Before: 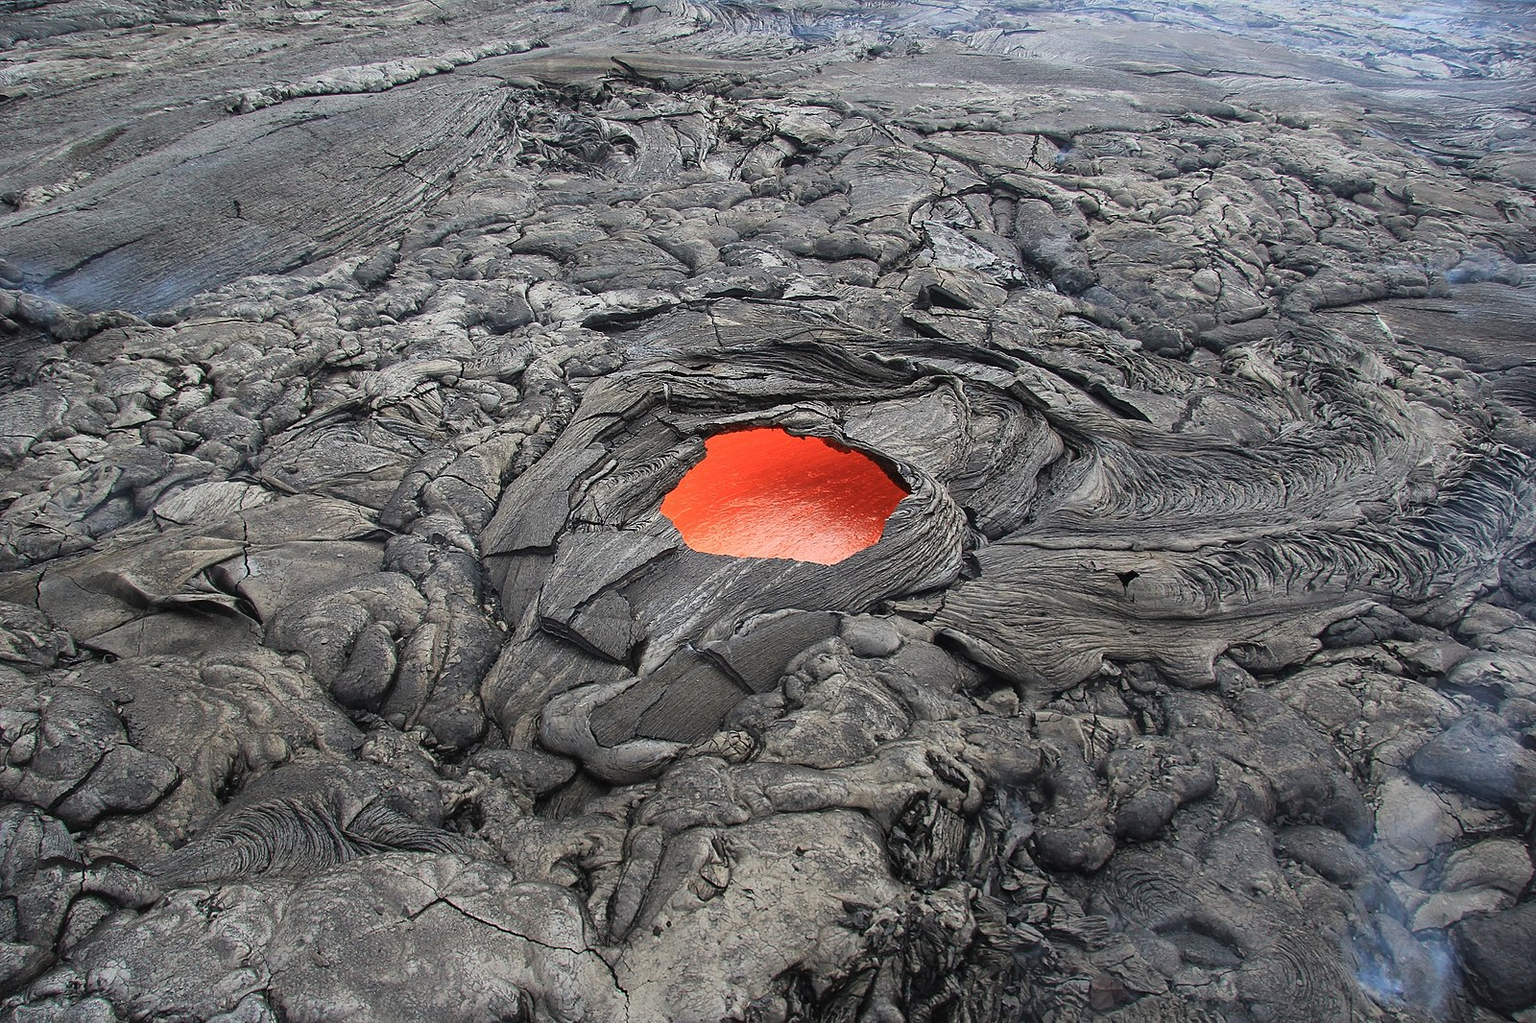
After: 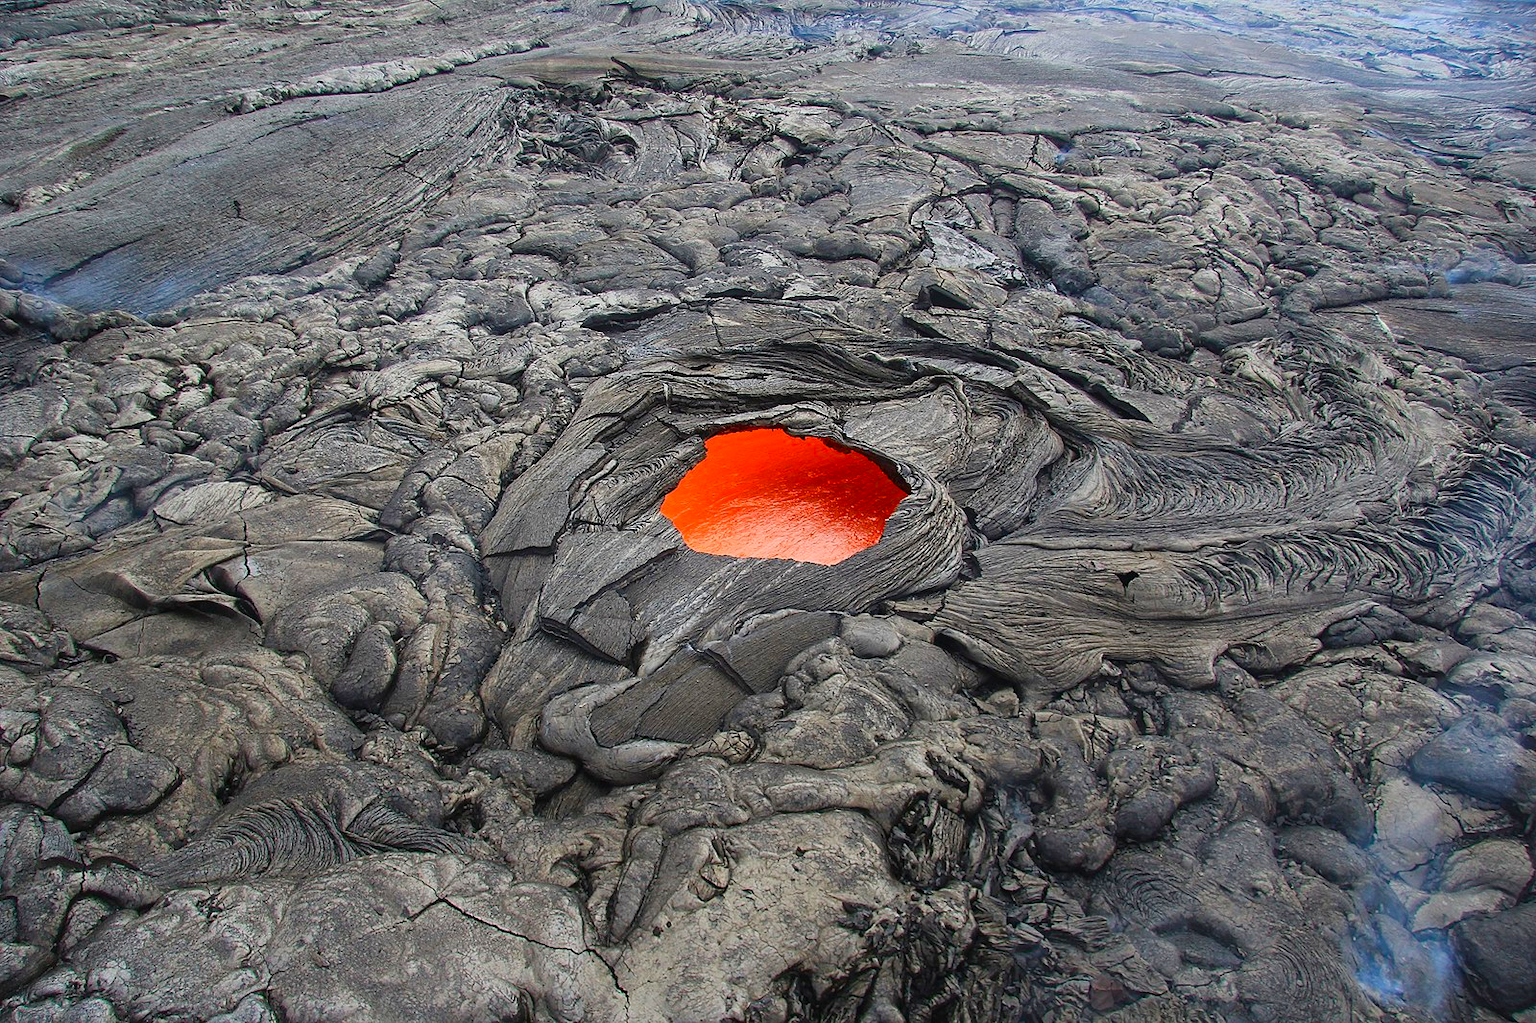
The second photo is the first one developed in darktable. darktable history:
color balance rgb: power › hue 327.01°, perceptual saturation grading › global saturation 45.161%, perceptual saturation grading › highlights -25.674%, perceptual saturation grading › shadows 49.597%
